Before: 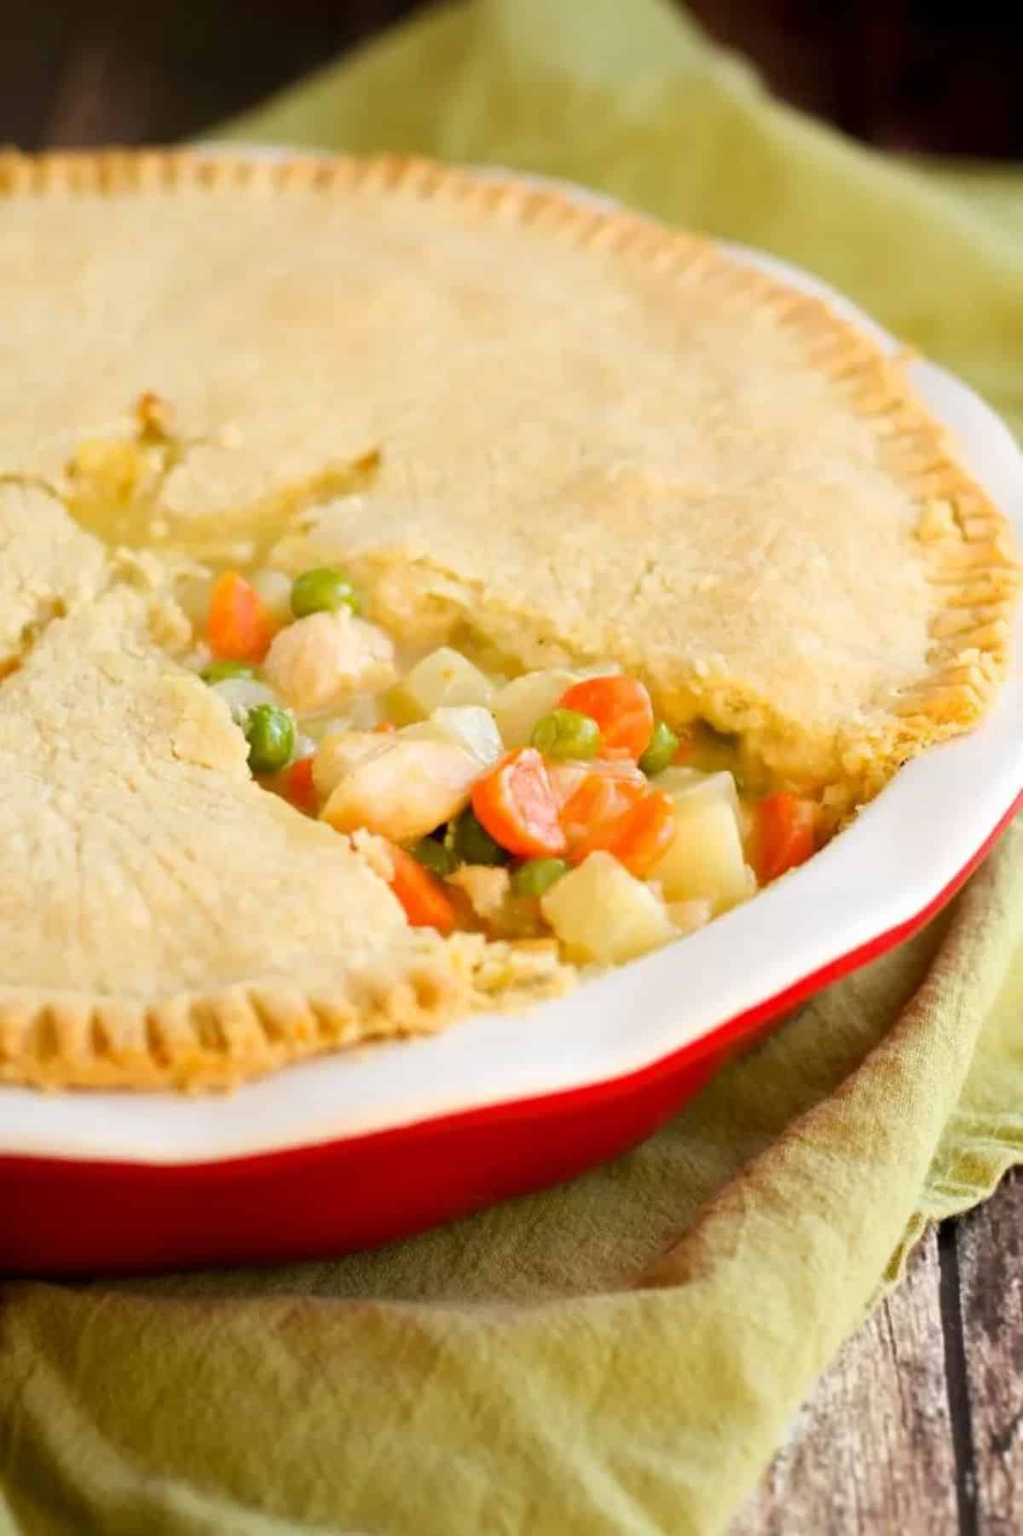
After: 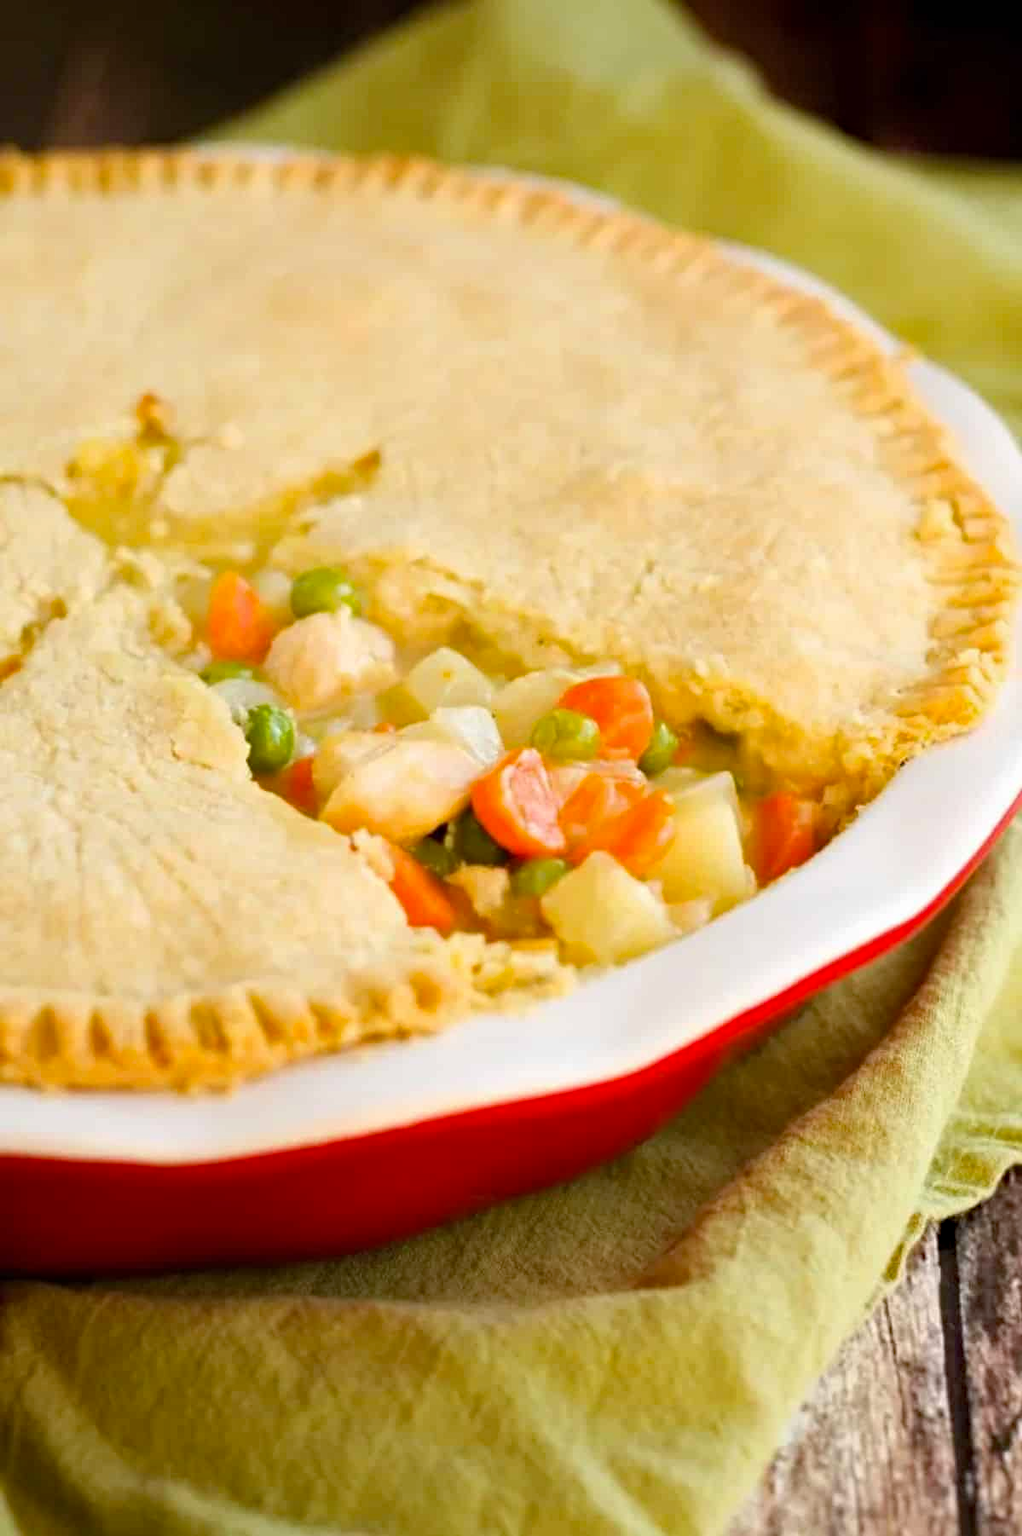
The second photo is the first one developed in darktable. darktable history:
tone equalizer: on, module defaults
haze removal: strength 0.42, compatibility mode true, adaptive false
